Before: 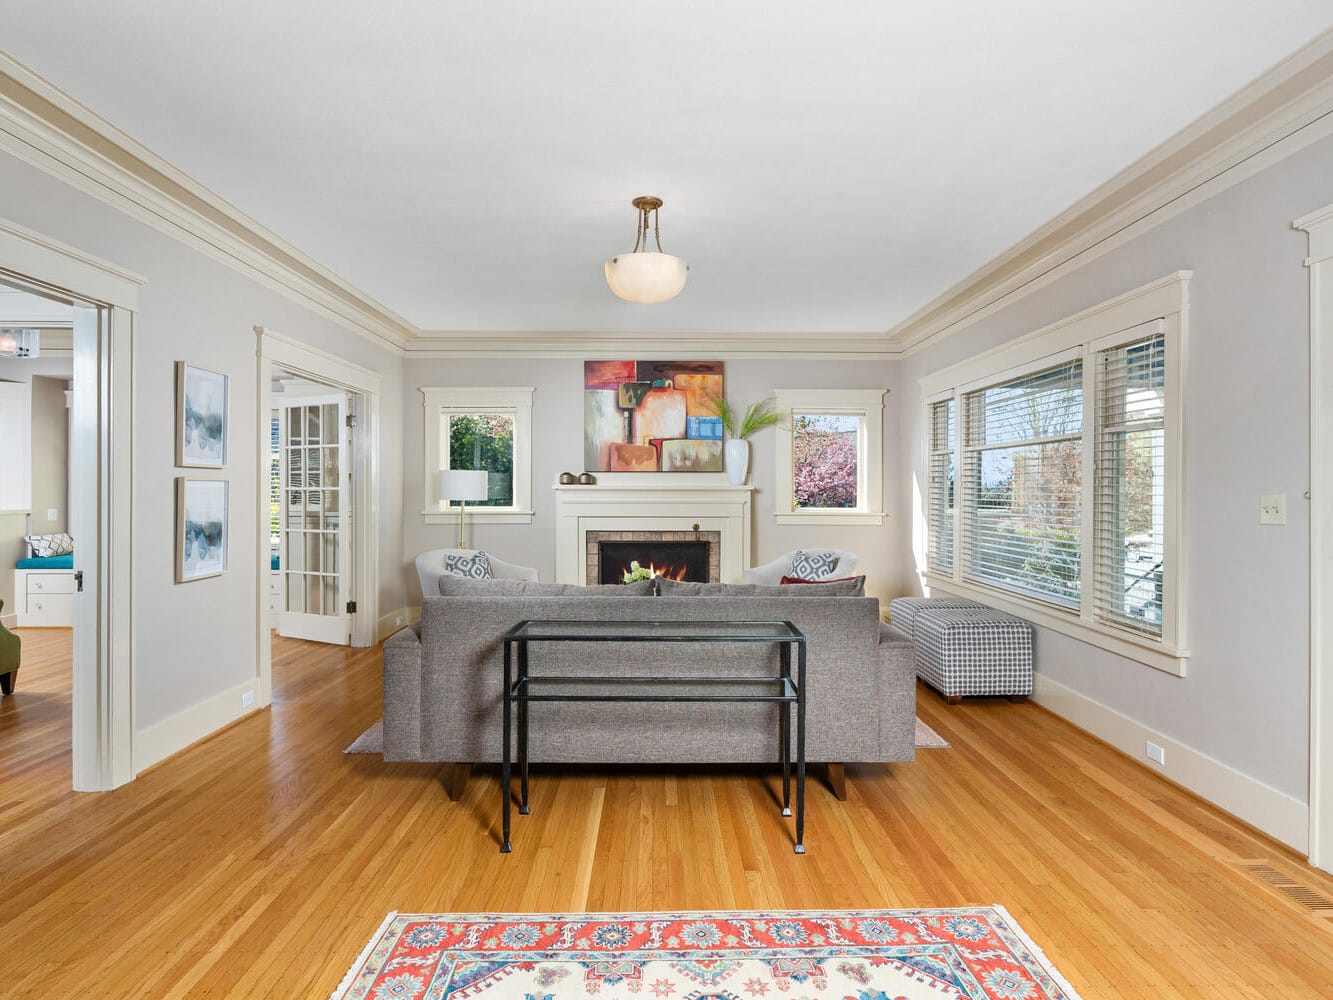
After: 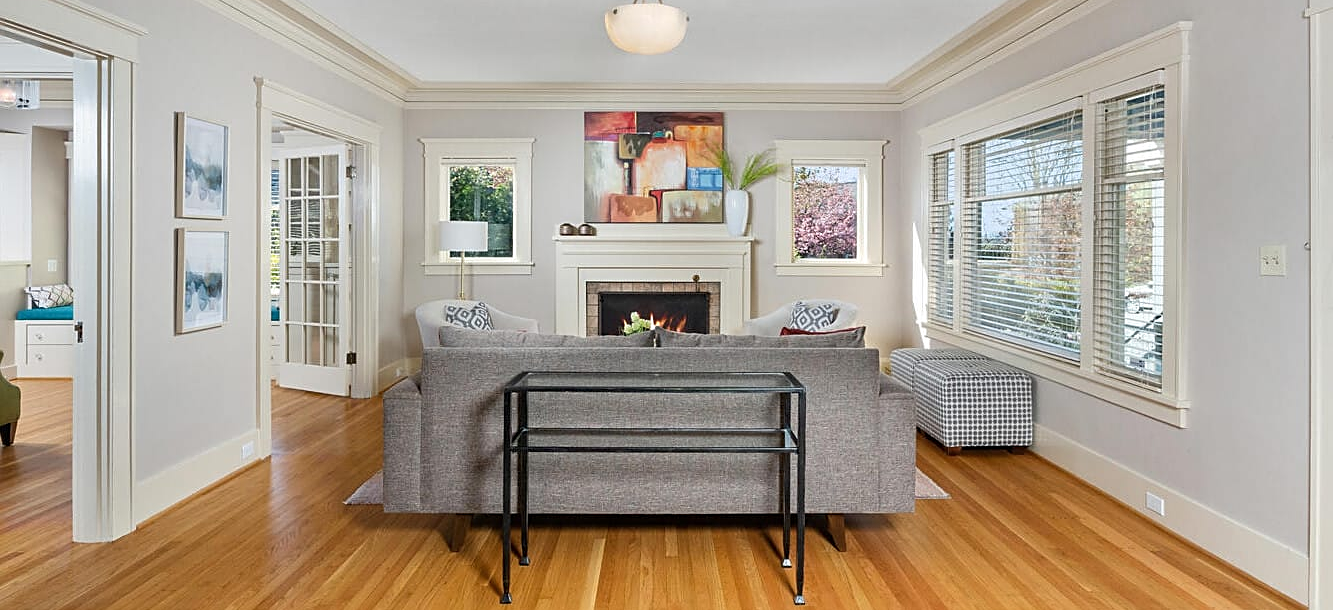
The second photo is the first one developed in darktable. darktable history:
sharpen: on, module defaults
crop and rotate: top 24.974%, bottom 13.975%
